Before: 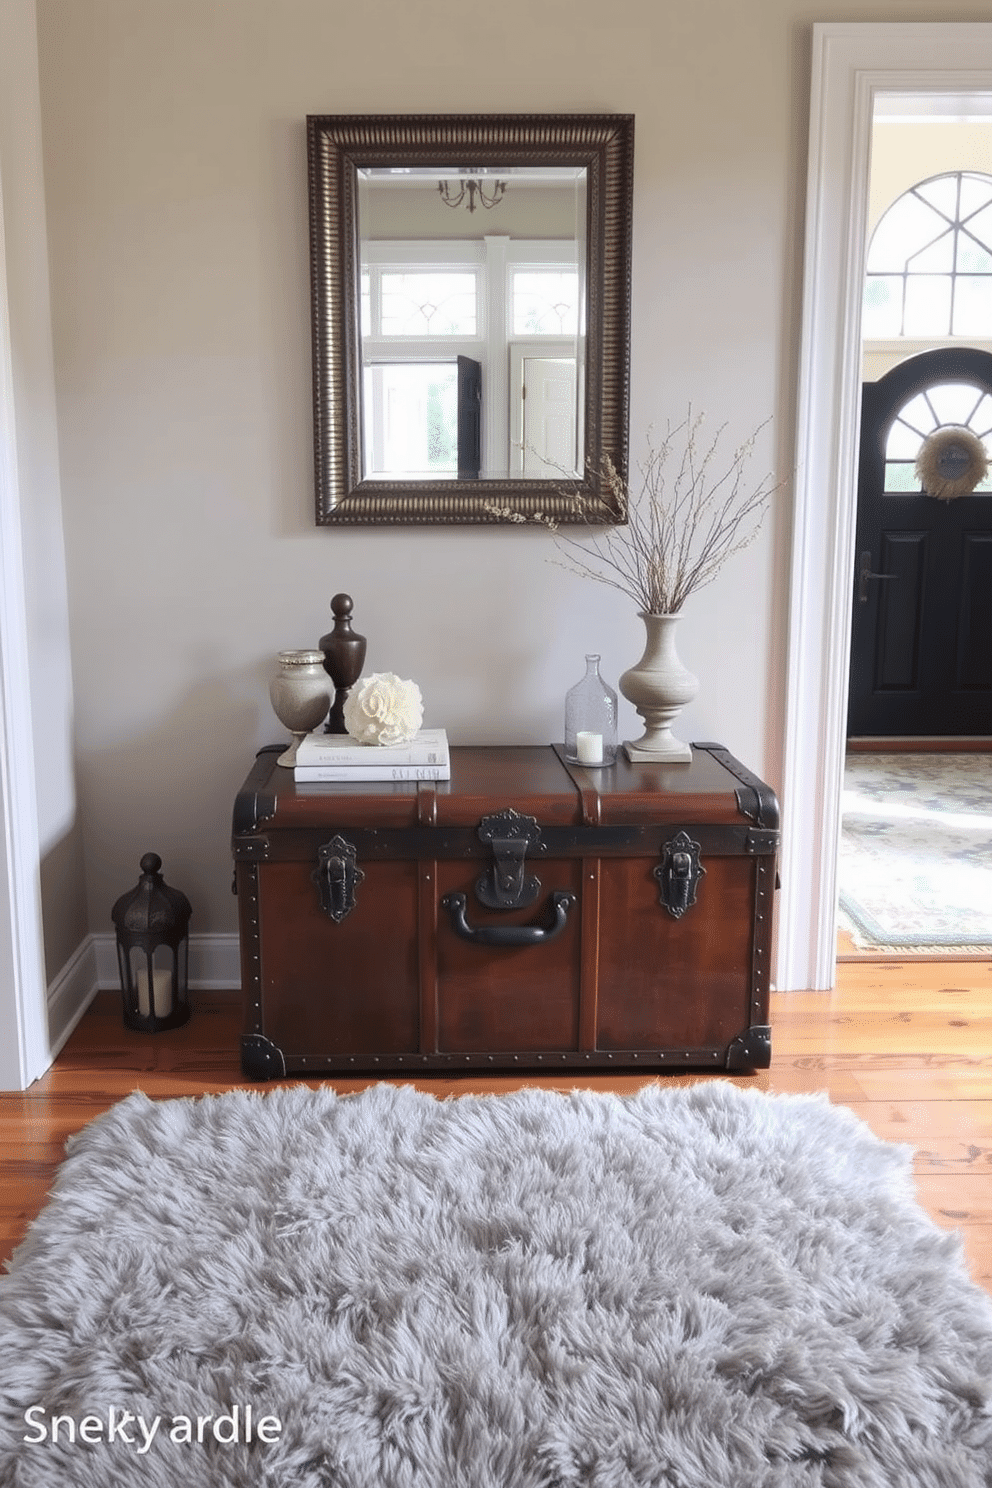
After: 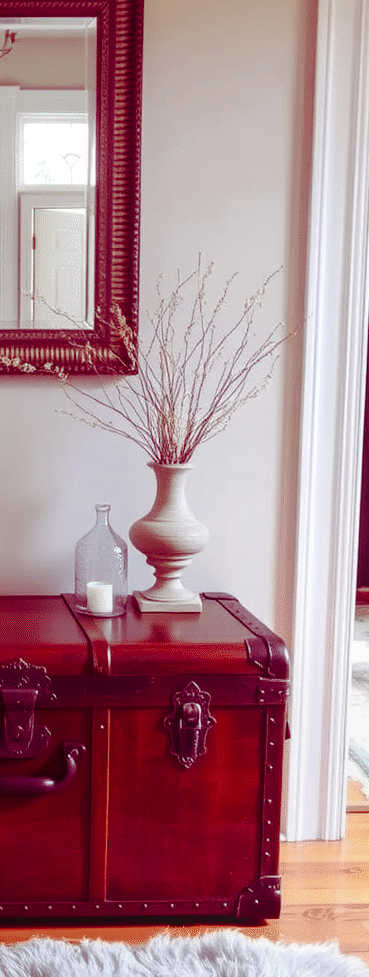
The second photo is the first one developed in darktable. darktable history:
color balance rgb: shadows lift › luminance -18.601%, shadows lift › chroma 35.354%, highlights gain › luminance 14.476%, perceptual saturation grading › global saturation 20%, perceptual saturation grading › highlights -25.544%, perceptual saturation grading › shadows 24.525%
crop and rotate: left 49.581%, top 10.118%, right 13.132%, bottom 24.2%
local contrast: detail 109%
exposure: exposure -0.054 EV, compensate highlight preservation false
